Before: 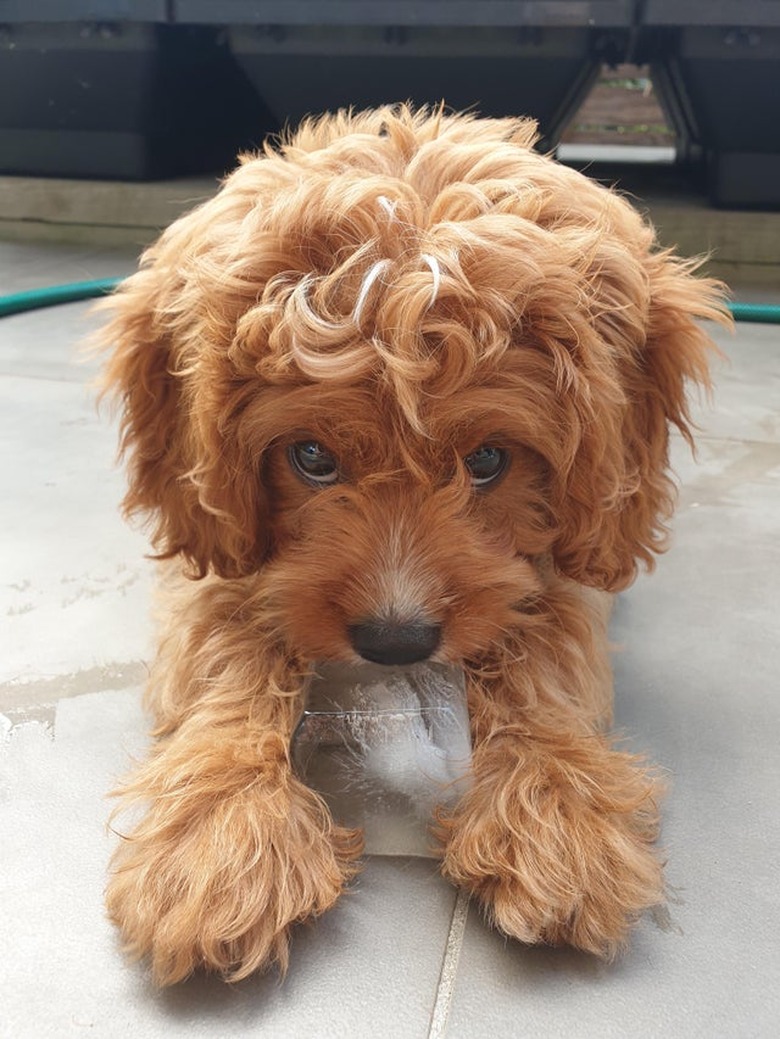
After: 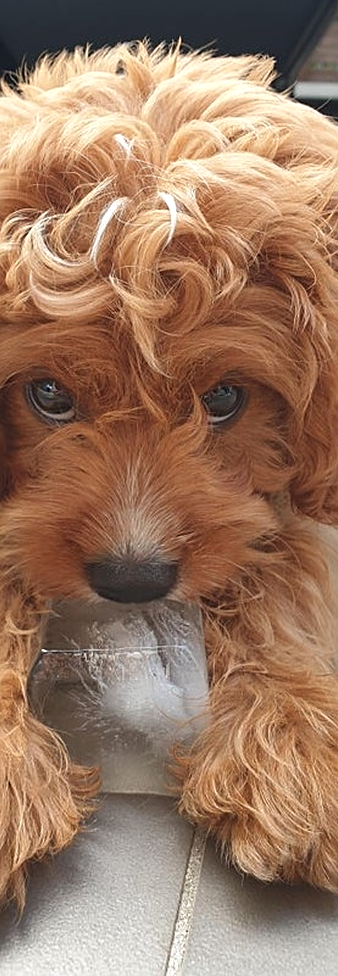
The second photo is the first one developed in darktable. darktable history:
shadows and highlights: radius 172.1, shadows 27.81, white point adjustment 3.24, highlights -68.57, highlights color adjustment 72.41%, soften with gaussian
crop: left 33.769%, top 5.988%, right 22.771%
sharpen: on, module defaults
